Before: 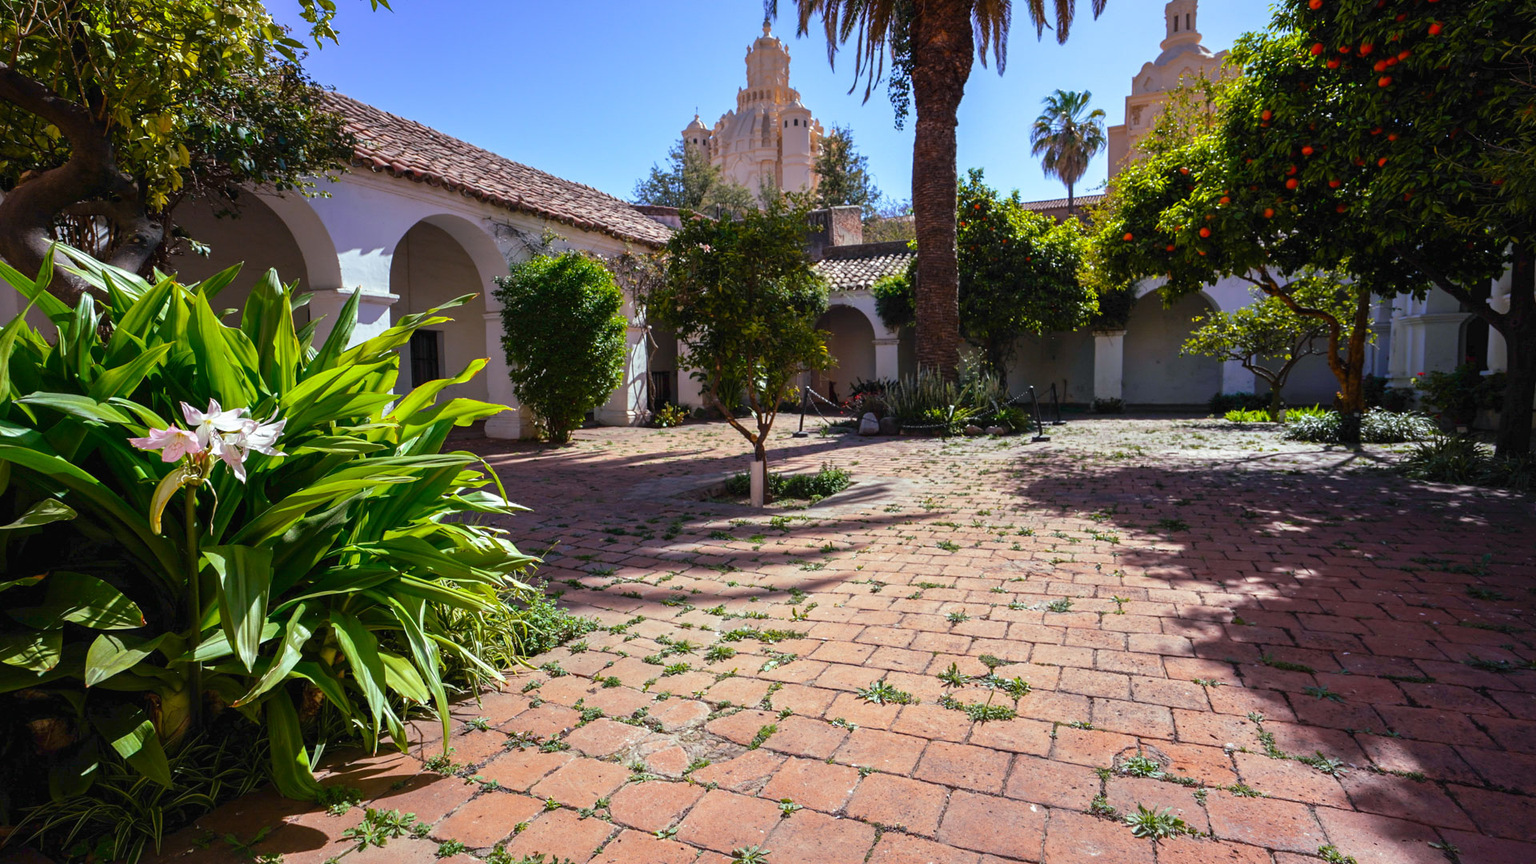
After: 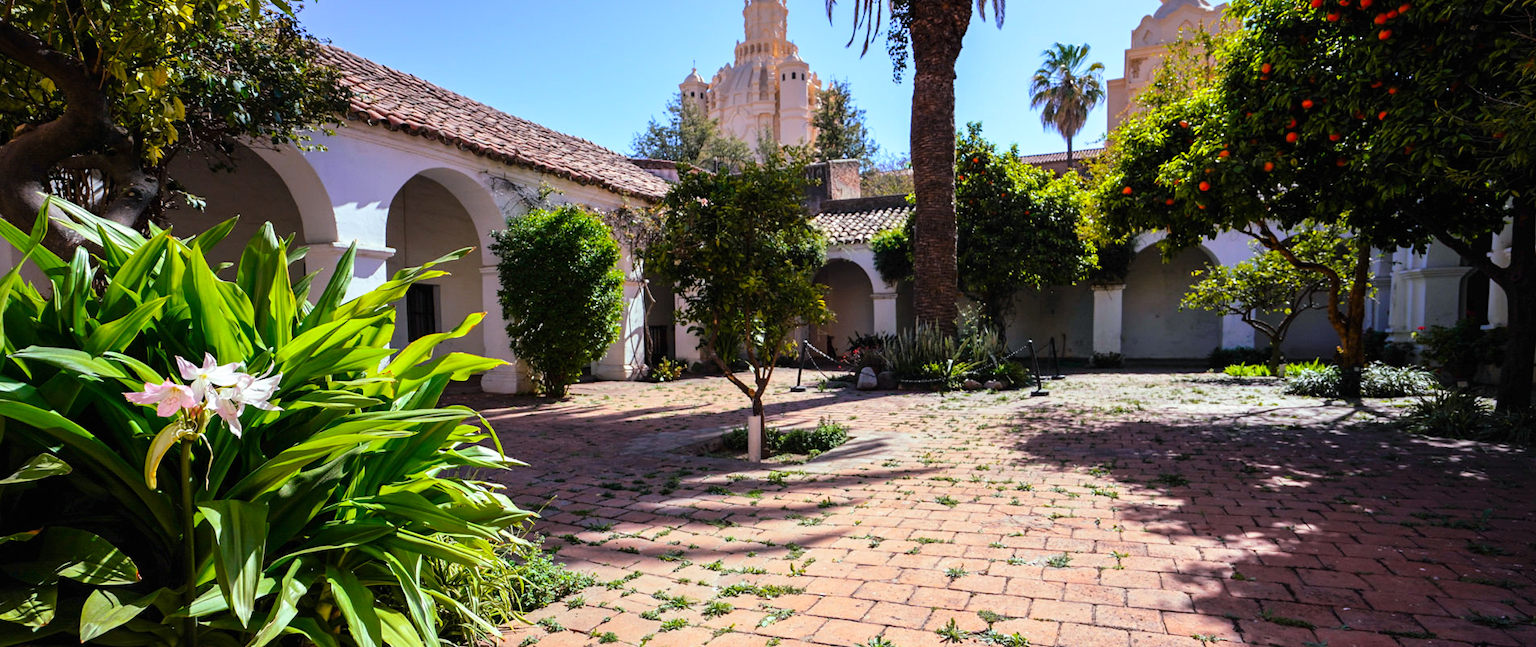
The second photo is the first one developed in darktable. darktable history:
tone curve: curves: ch0 [(0, 0) (0.004, 0.001) (0.133, 0.112) (0.325, 0.362) (0.832, 0.893) (1, 1)], color space Lab, linked channels, preserve colors none
crop: left 0.387%, top 5.469%, bottom 19.809%
exposure: exposure 0 EV, compensate highlight preservation false
